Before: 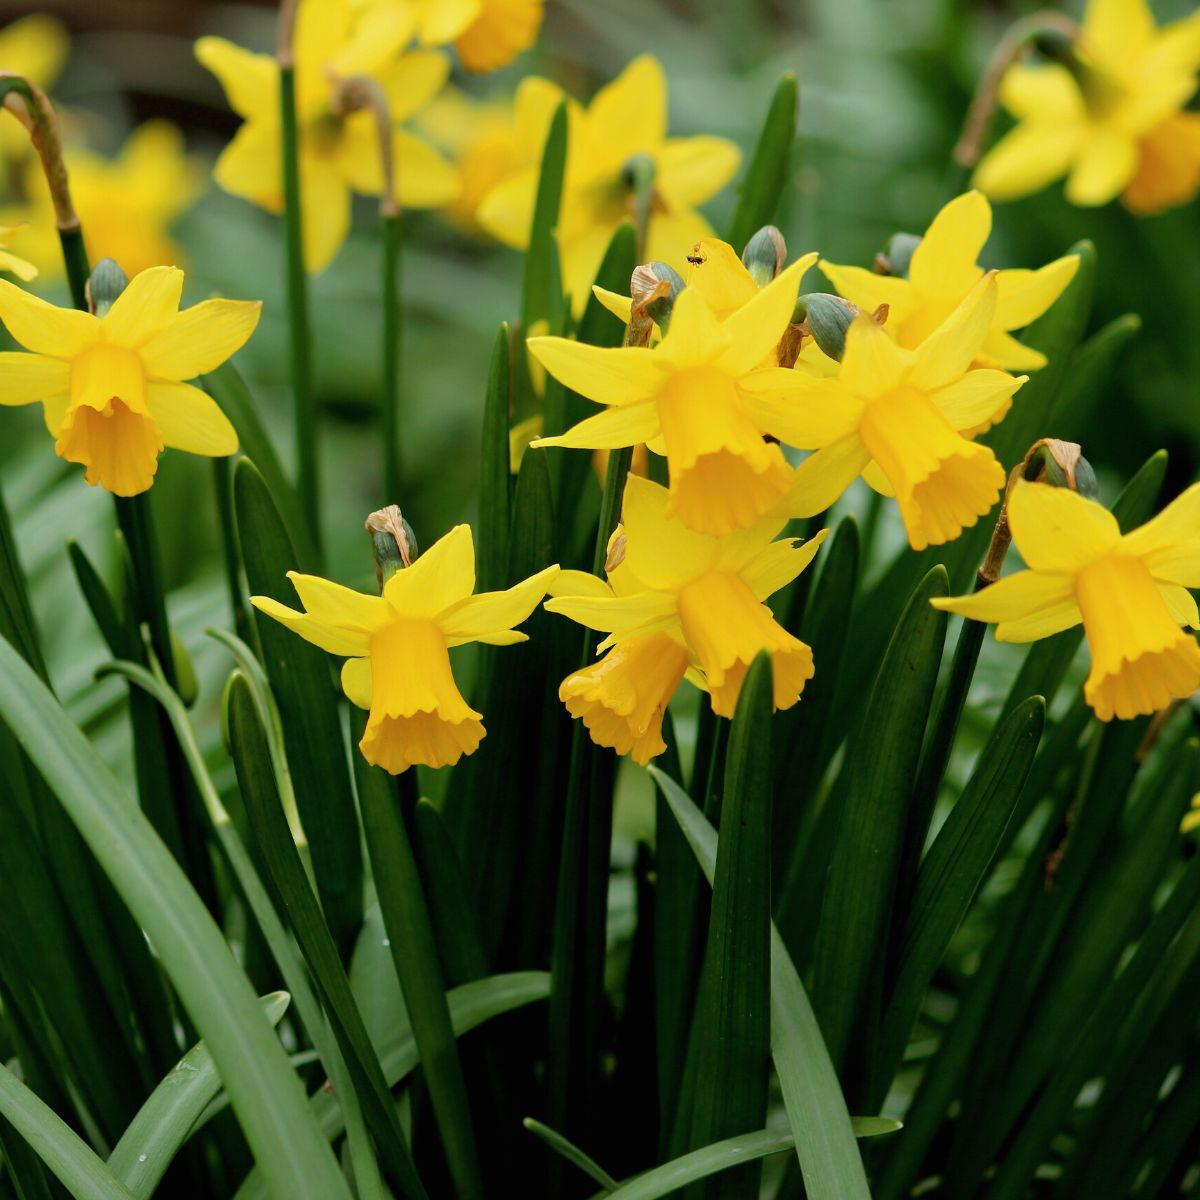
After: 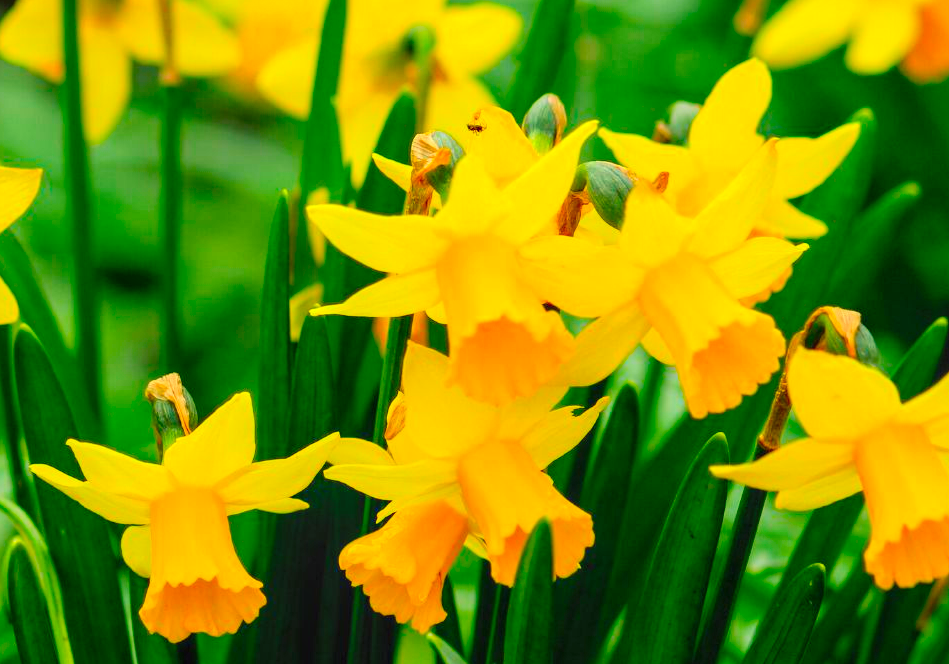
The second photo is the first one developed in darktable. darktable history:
crop: left 18.38%, top 11.068%, right 2.506%, bottom 33.59%
color balance rgb: shadows lift › chroma 2.004%, shadows lift › hue 221.69°, highlights gain › chroma 2.025%, highlights gain › hue 71.4°, perceptual saturation grading › global saturation 0.742%, perceptual brilliance grading › global brilliance -1.111%, perceptual brilliance grading › highlights -0.569%, perceptual brilliance grading › mid-tones -0.557%, perceptual brilliance grading › shadows -1.762%, global vibrance 20%
local contrast: on, module defaults
color correction: highlights b* -0.048, saturation 2.16
contrast brightness saturation: contrast 0.142, brightness 0.219
